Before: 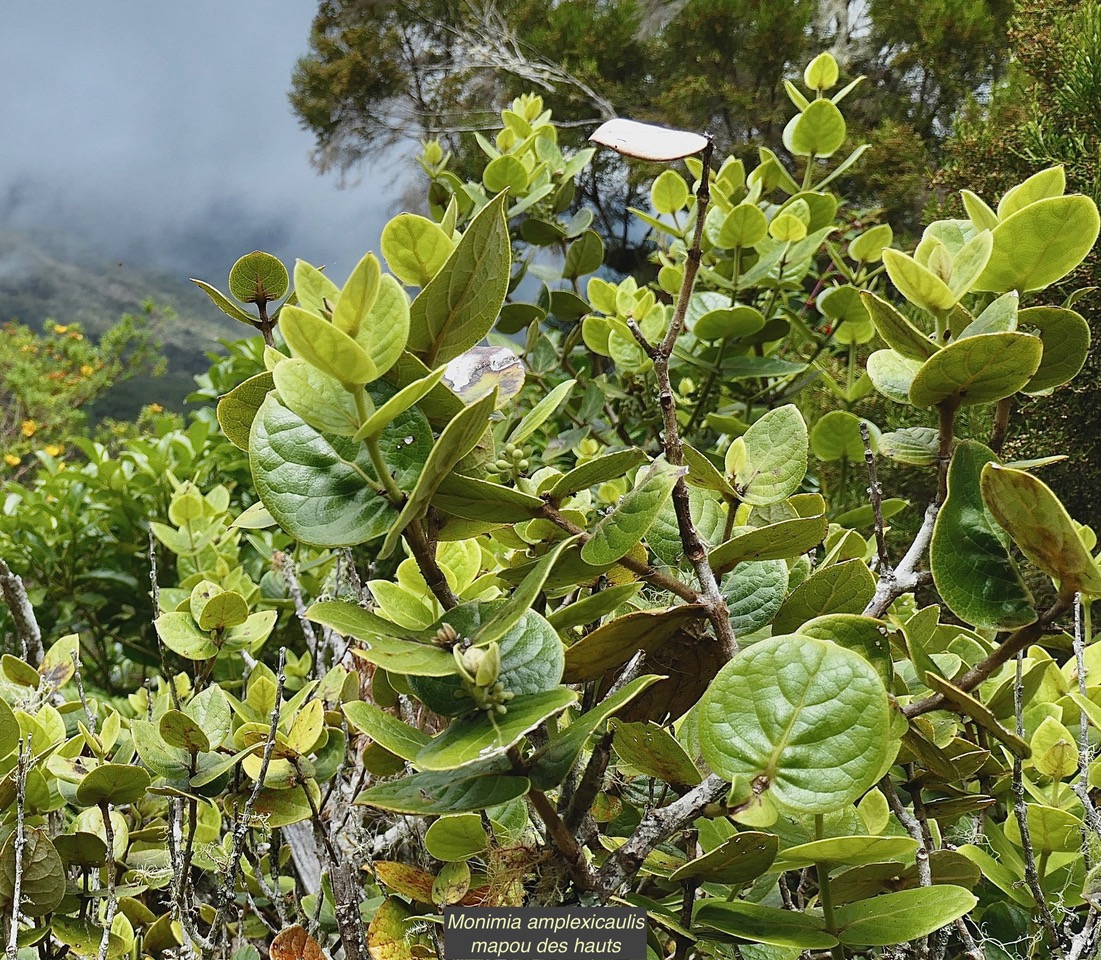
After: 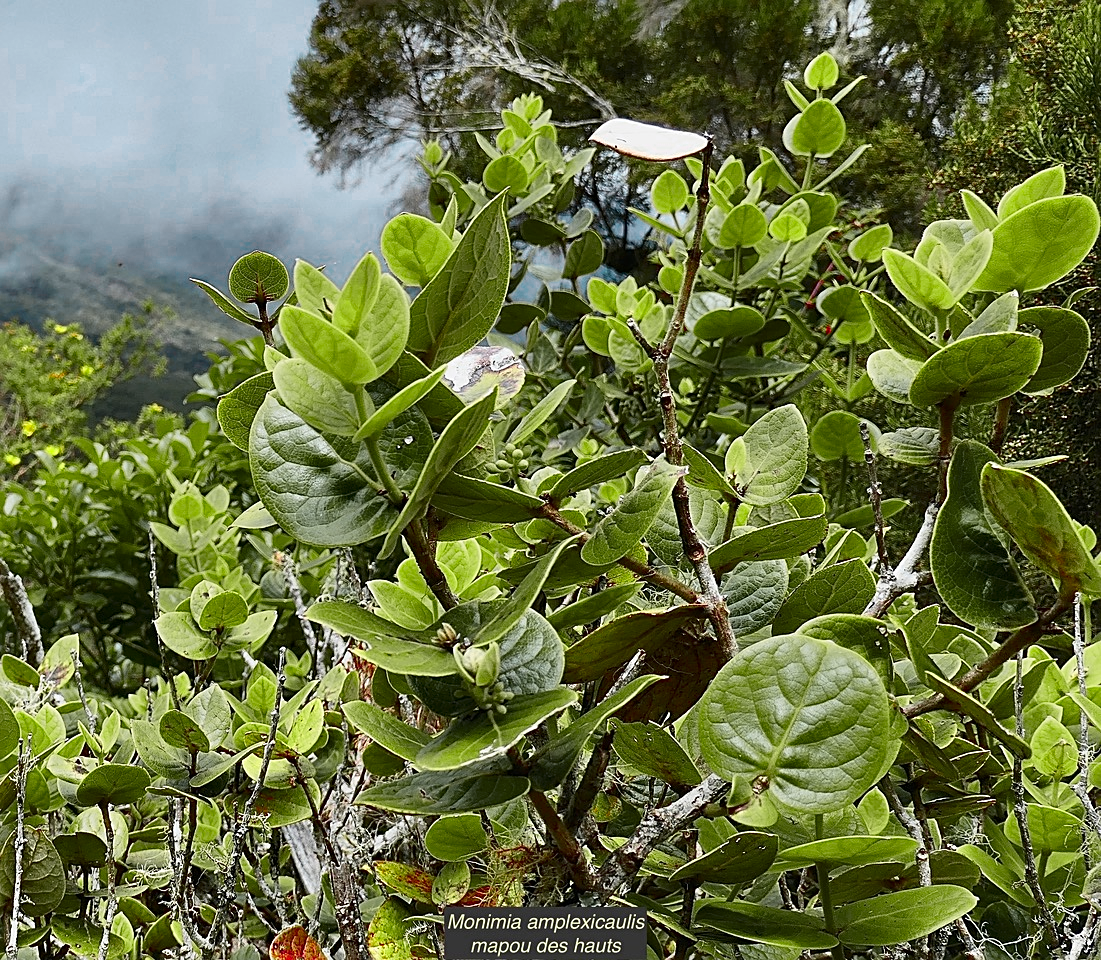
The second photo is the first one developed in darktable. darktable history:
color zones: curves: ch0 [(0, 0.533) (0.126, 0.533) (0.234, 0.533) (0.368, 0.357) (0.5, 0.5) (0.625, 0.5) (0.74, 0.637) (0.875, 0.5)]; ch1 [(0.004, 0.708) (0.129, 0.662) (0.25, 0.5) (0.375, 0.331) (0.496, 0.396) (0.625, 0.649) (0.739, 0.26) (0.875, 0.5) (1, 0.478)]; ch2 [(0, 0.409) (0.132, 0.403) (0.236, 0.558) (0.379, 0.448) (0.5, 0.5) (0.625, 0.5) (0.691, 0.39) (0.875, 0.5)]
sharpen: on, module defaults
contrast brightness saturation: contrast 0.15, brightness -0.01, saturation 0.1
